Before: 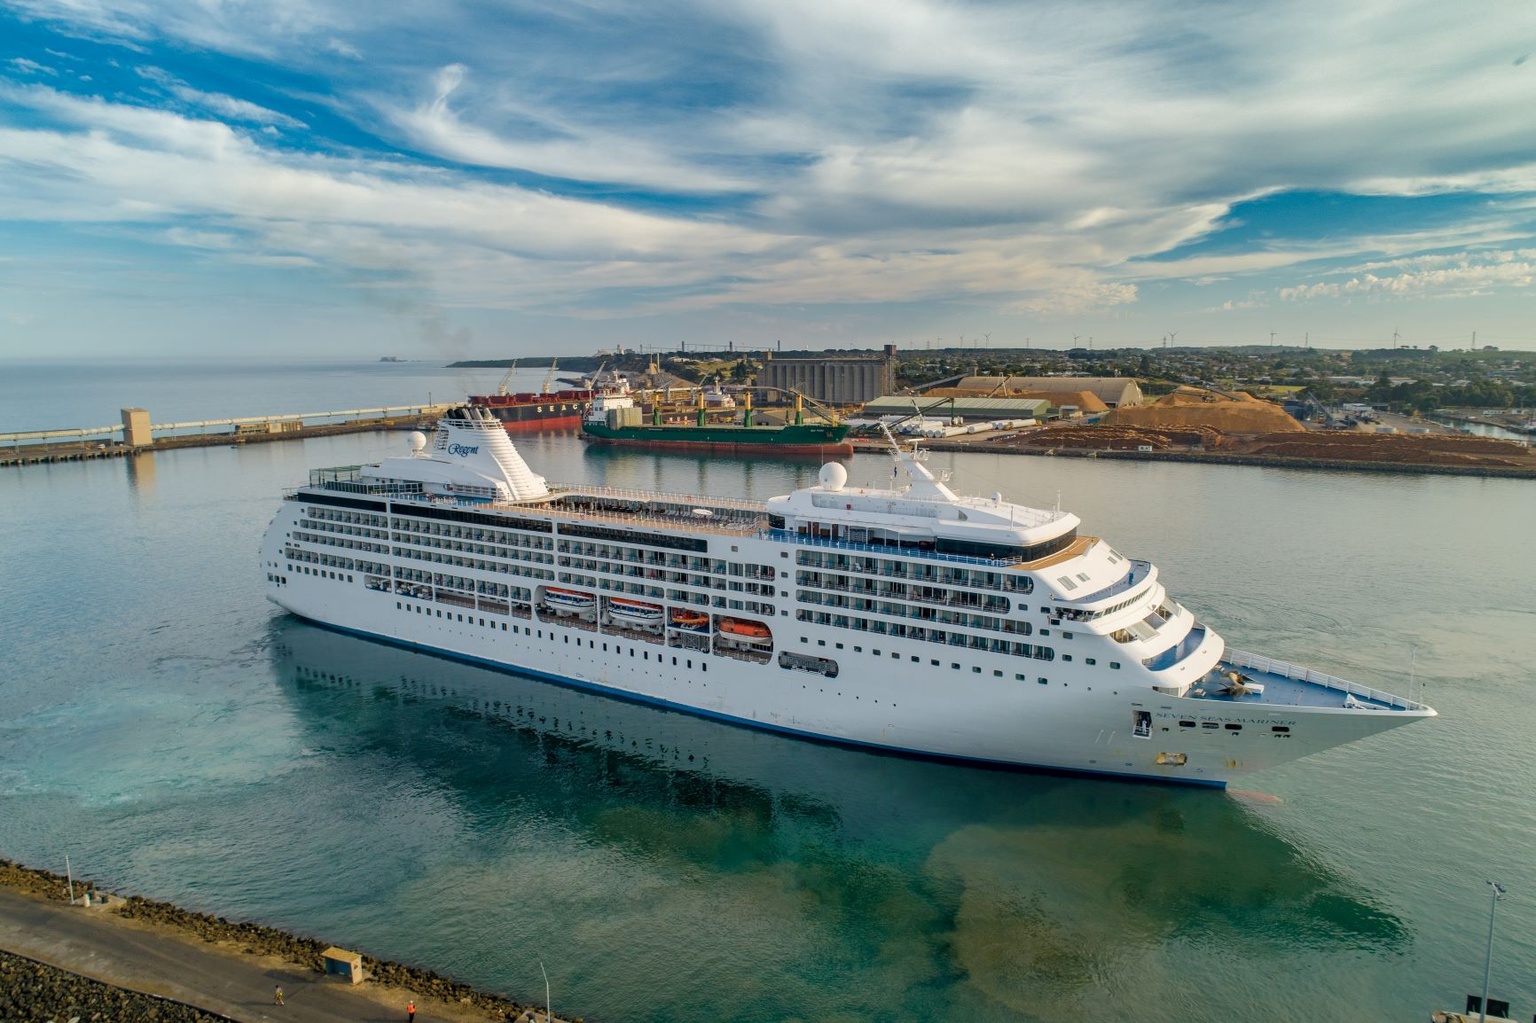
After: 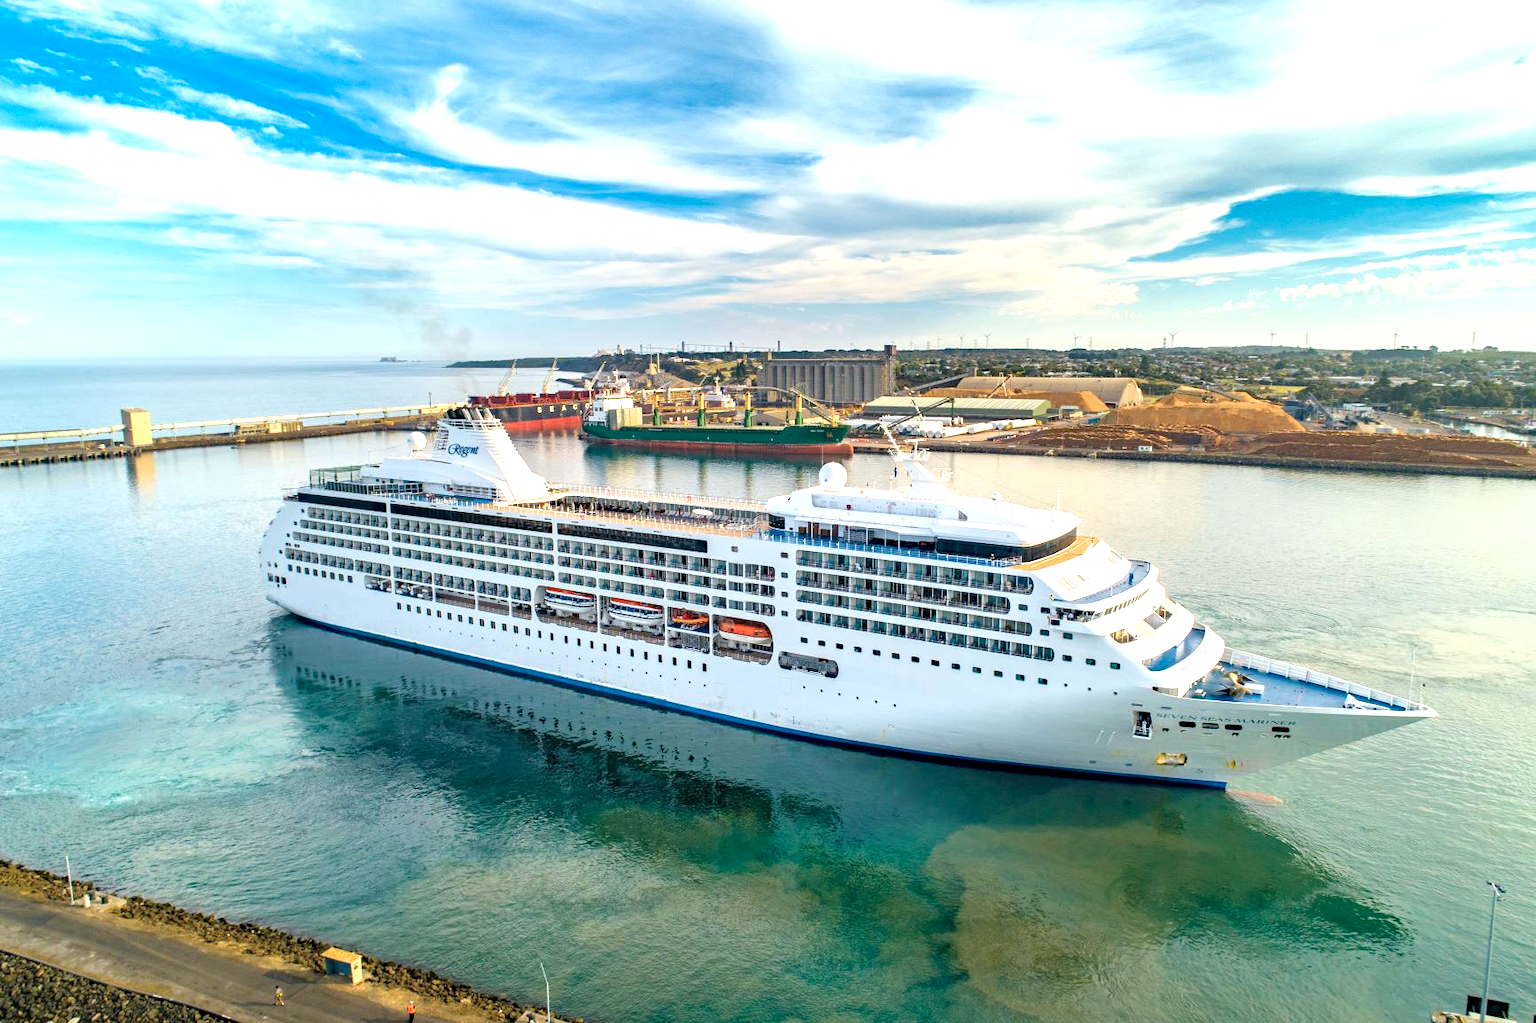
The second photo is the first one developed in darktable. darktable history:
exposure: black level correction 0, exposure 1.276 EV, compensate exposure bias true, compensate highlight preservation false
haze removal: compatibility mode true, adaptive false
